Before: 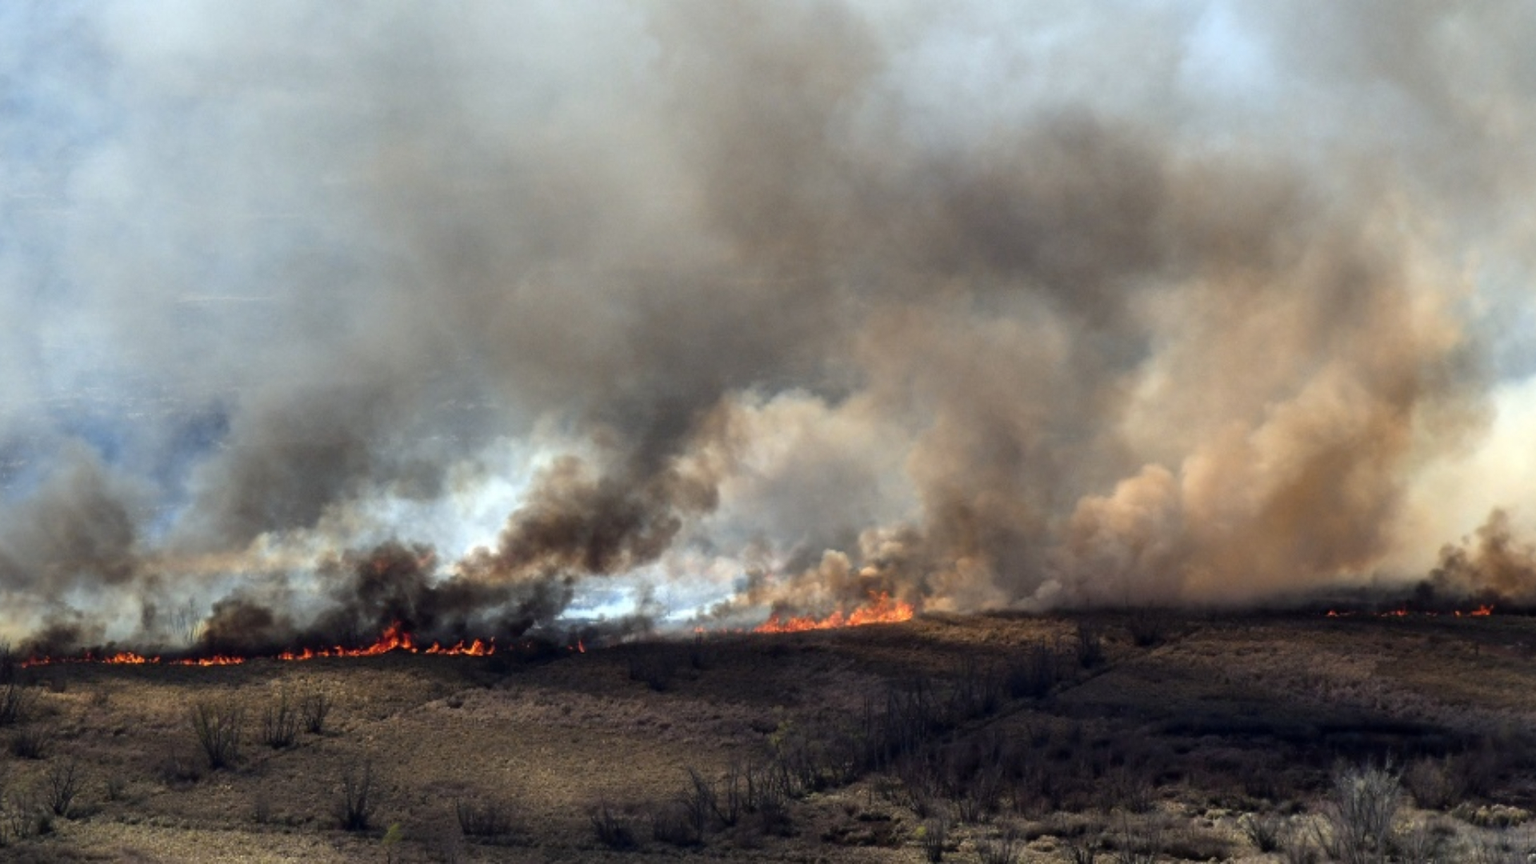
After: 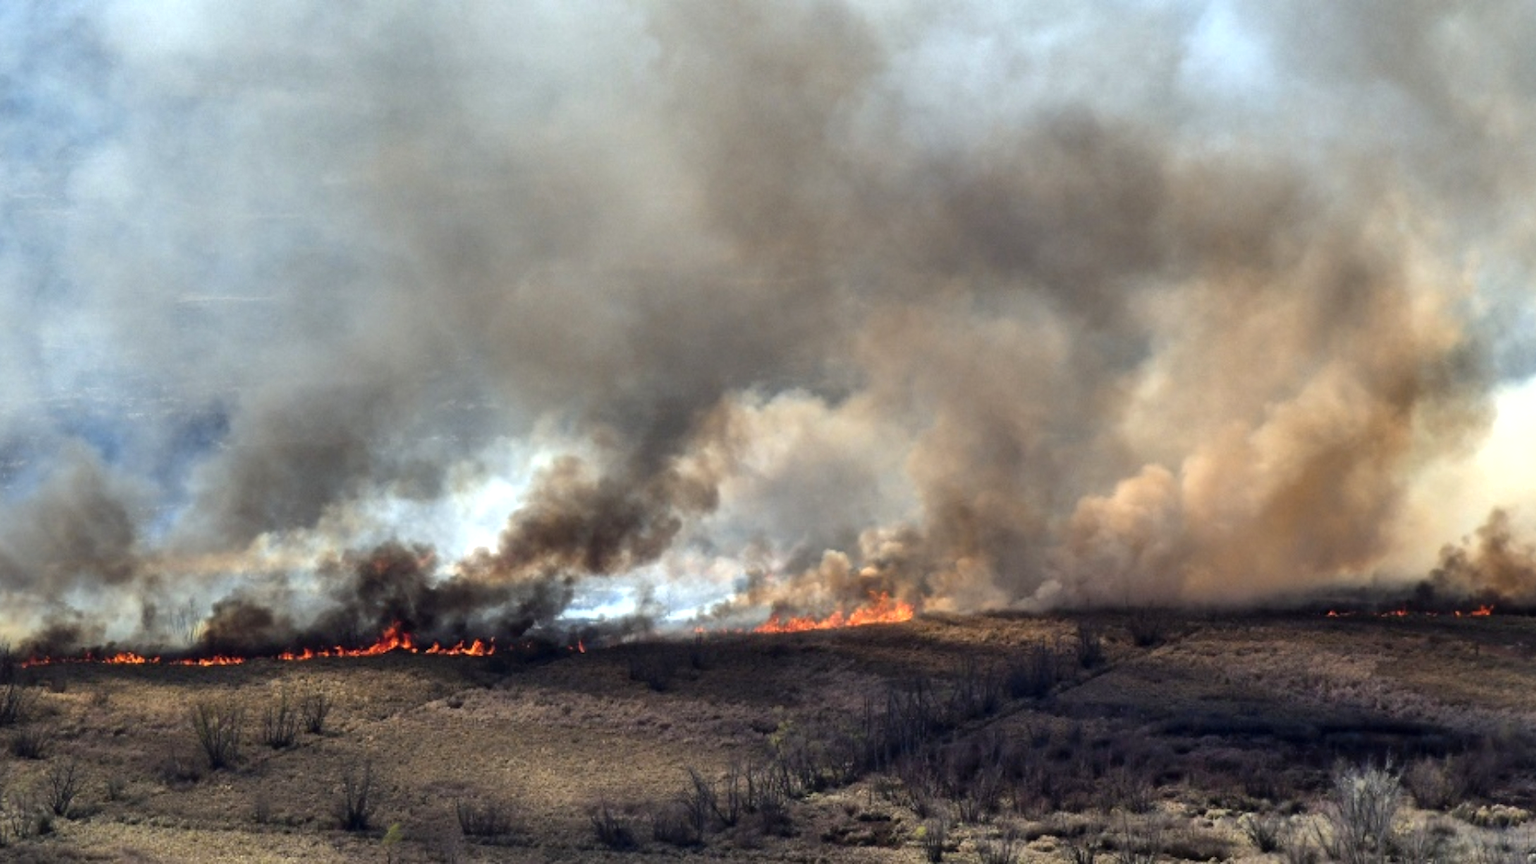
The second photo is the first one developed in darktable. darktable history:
shadows and highlights: soften with gaussian
exposure: exposure 0.292 EV, compensate highlight preservation false
